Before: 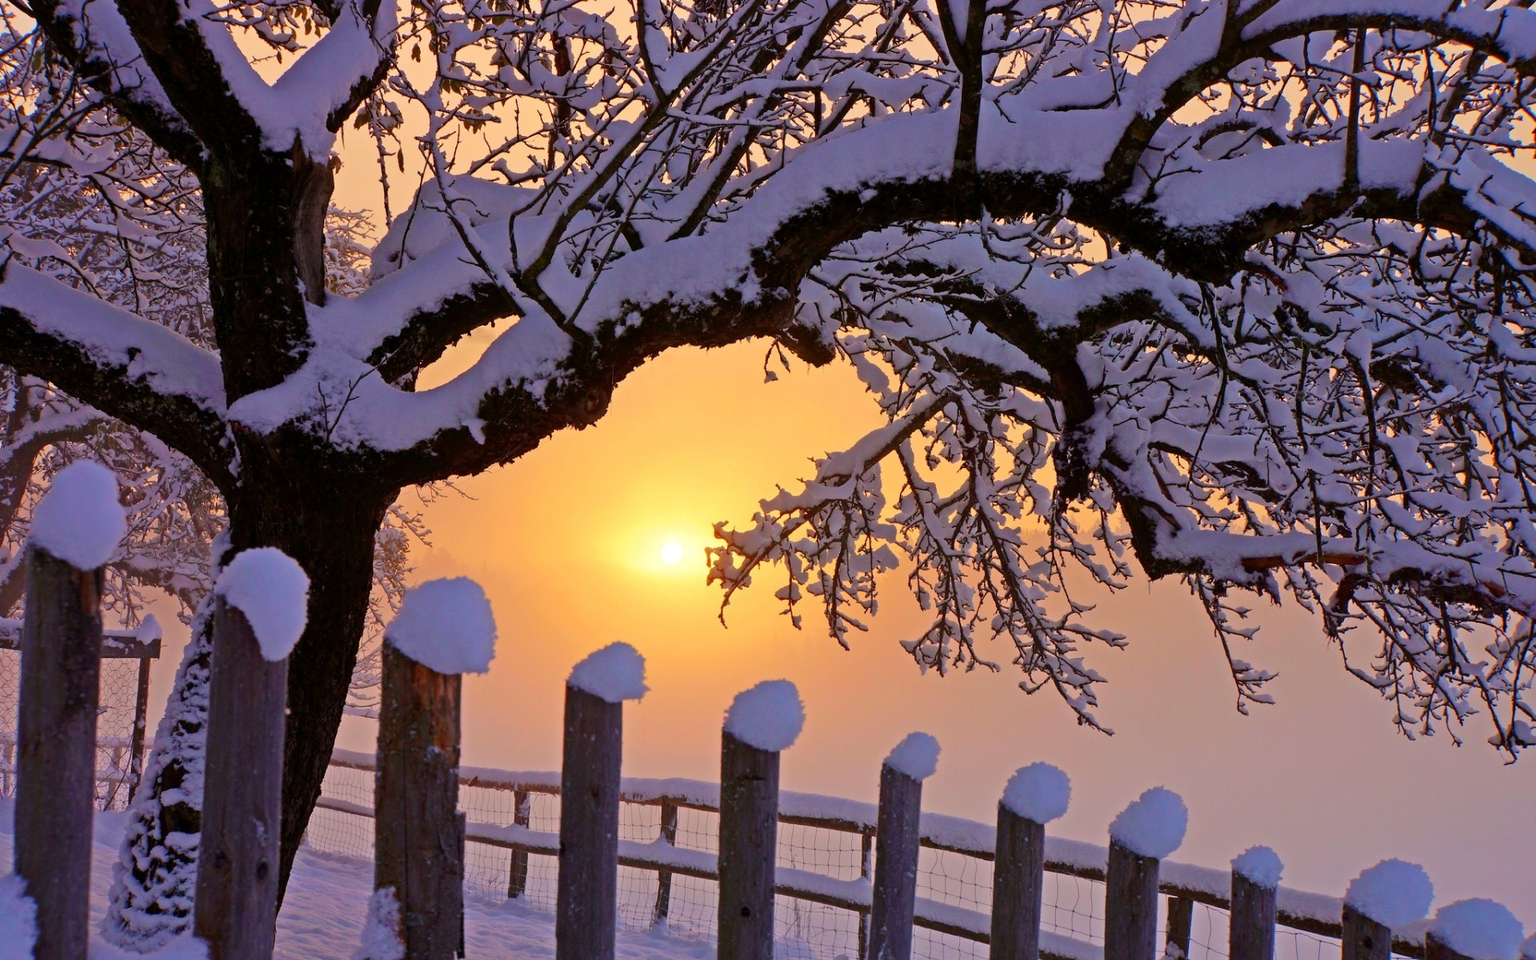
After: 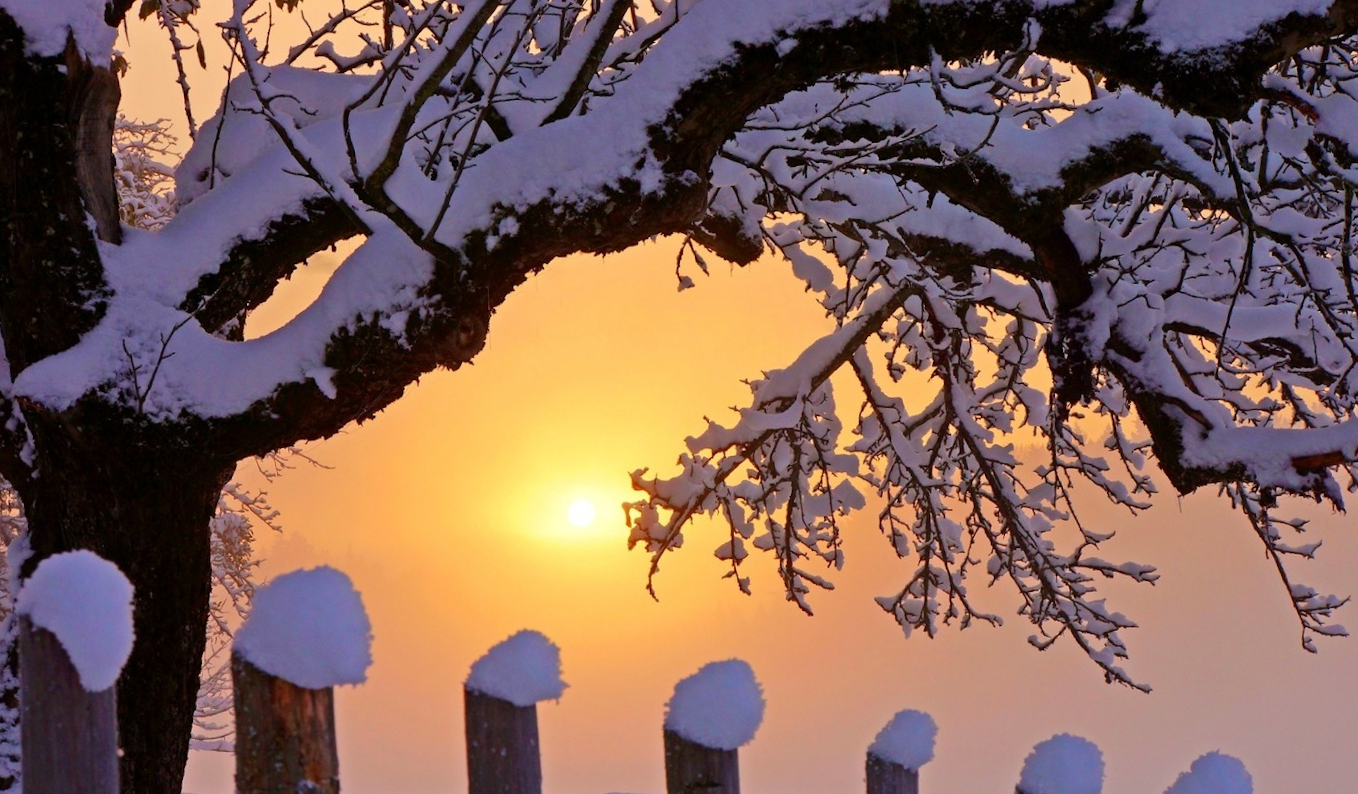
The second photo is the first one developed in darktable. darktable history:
rotate and perspective: rotation -5°, crop left 0.05, crop right 0.952, crop top 0.11, crop bottom 0.89
crop and rotate: left 11.831%, top 11.346%, right 13.429%, bottom 13.899%
